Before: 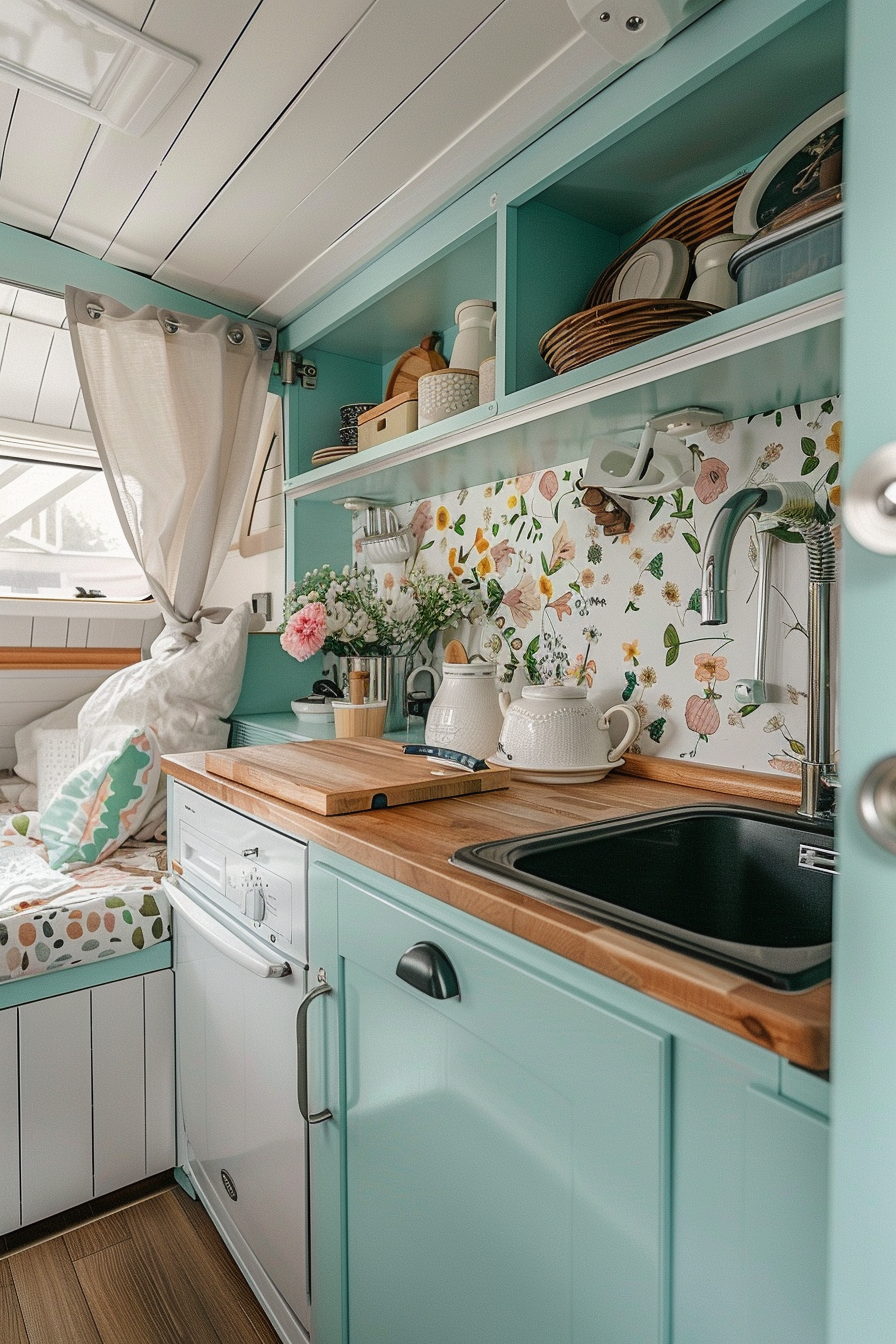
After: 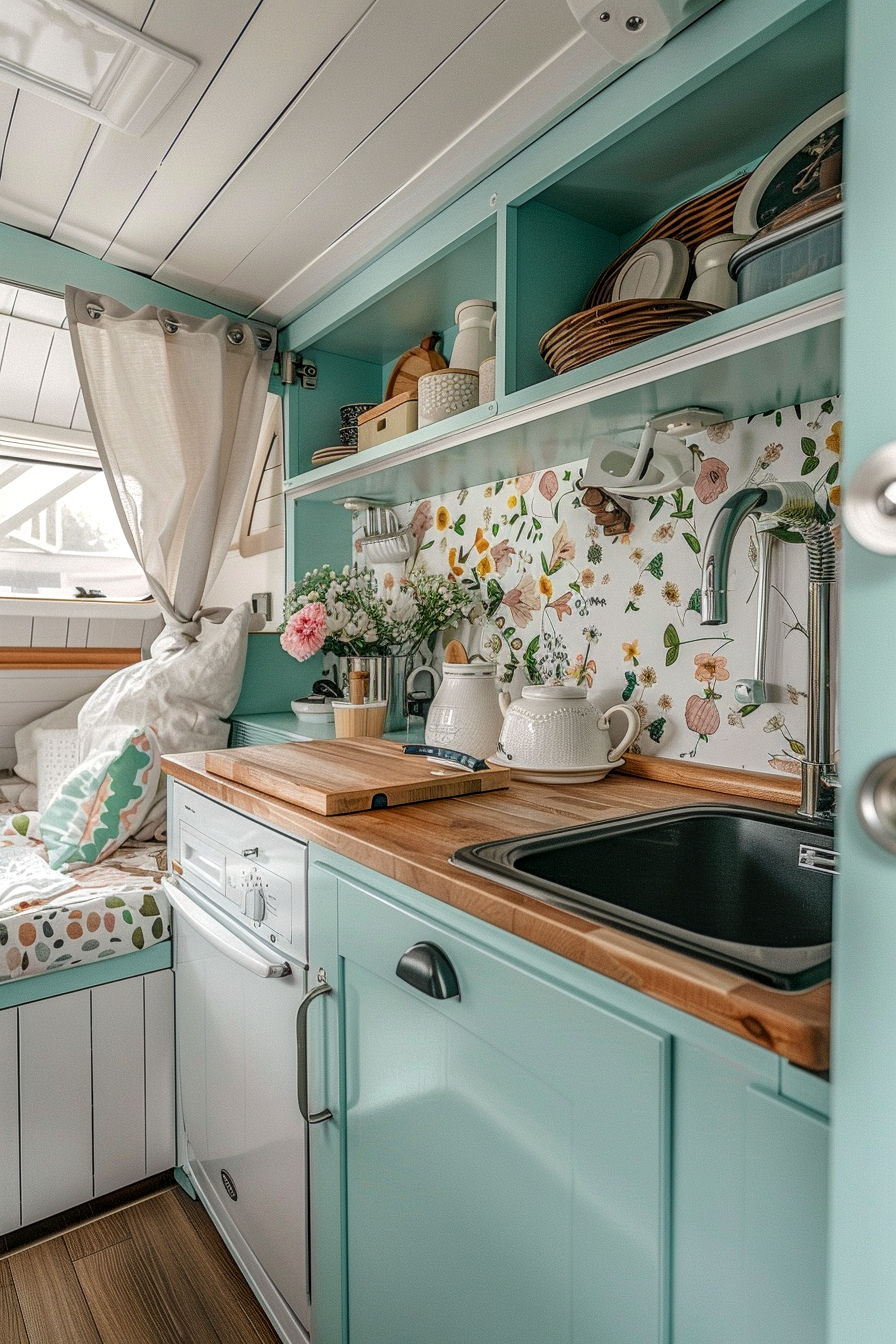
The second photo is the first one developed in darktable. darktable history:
local contrast: highlights 6%, shadows 7%, detail 134%
